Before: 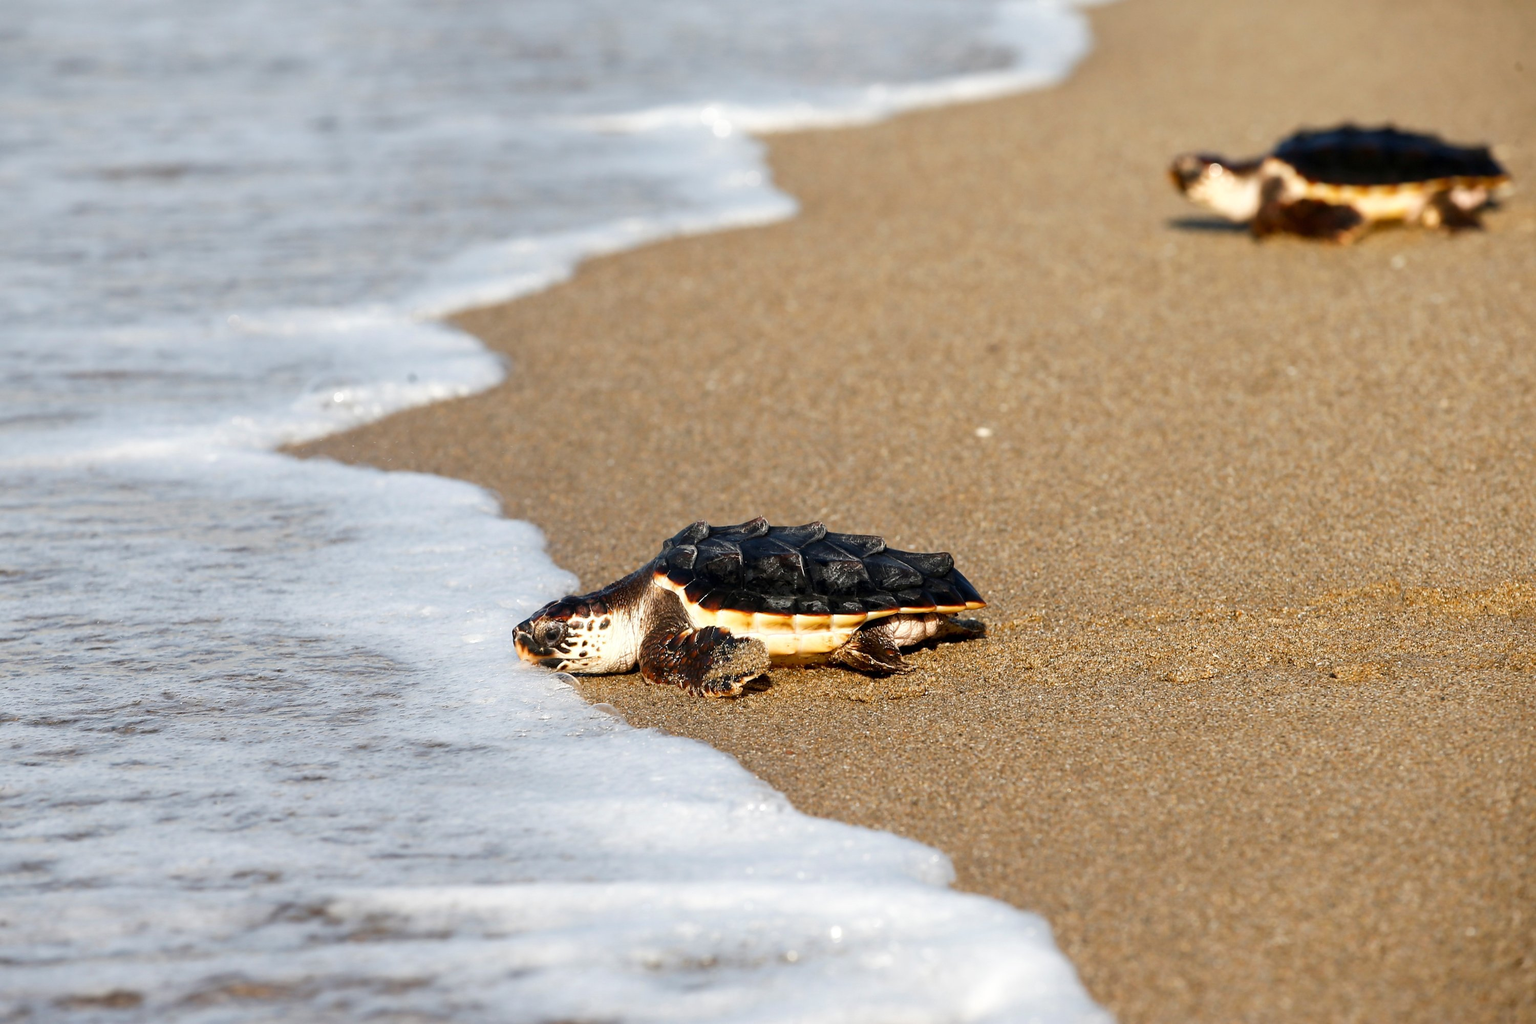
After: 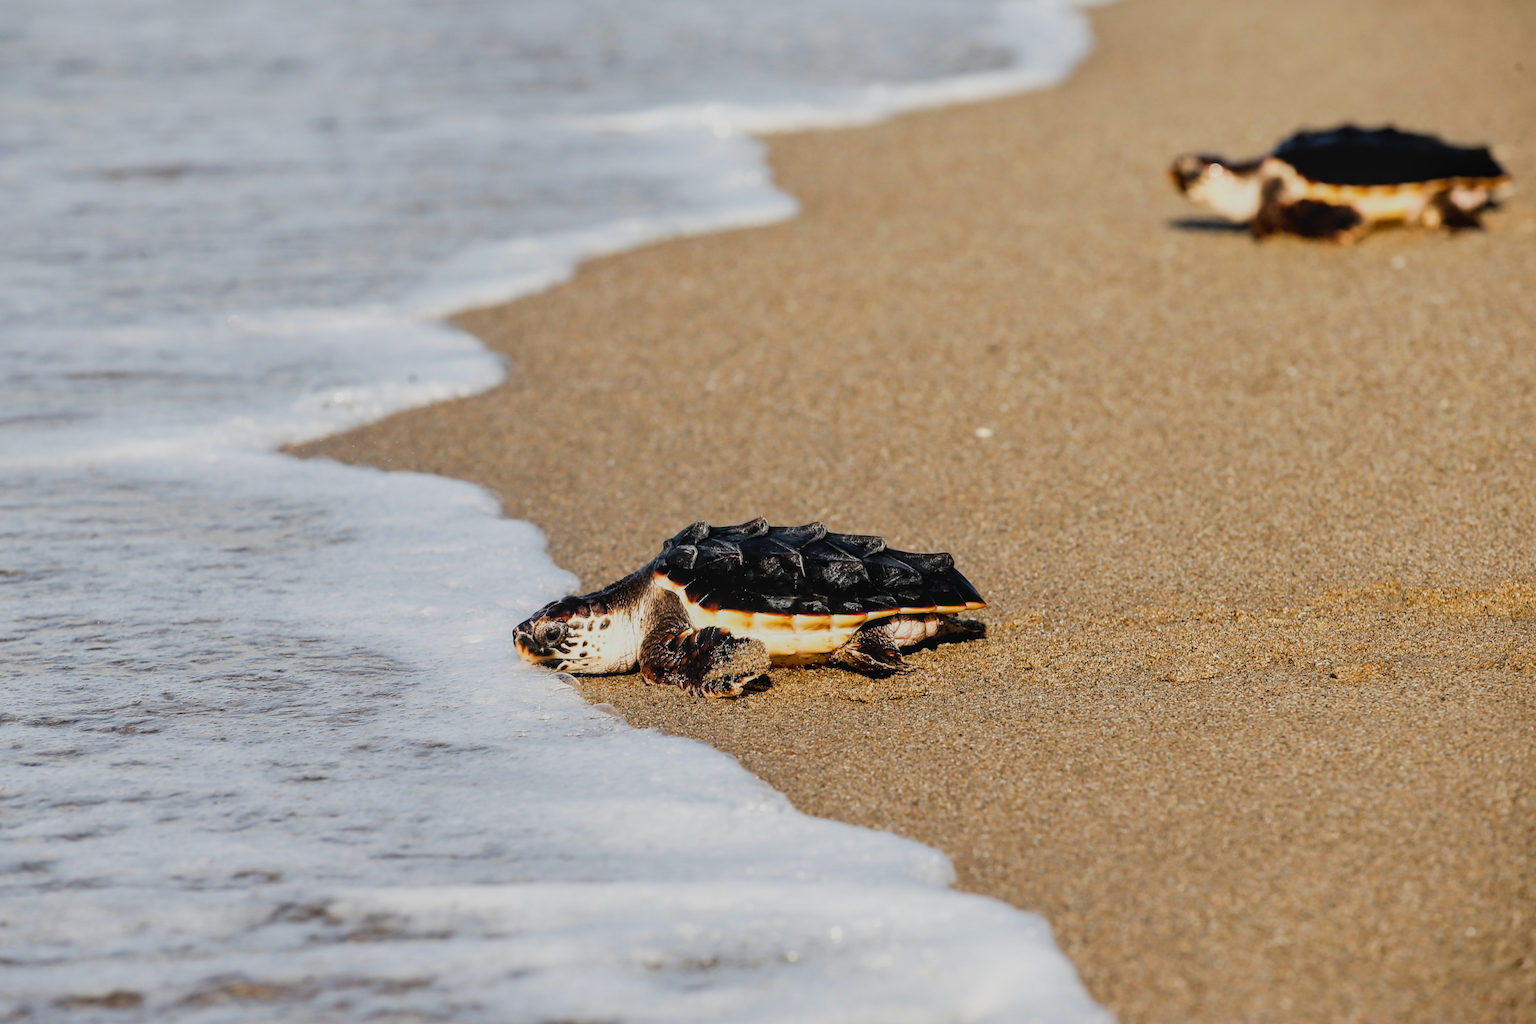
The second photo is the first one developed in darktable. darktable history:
shadows and highlights: shadows 32.28, highlights -31.54, soften with gaussian
filmic rgb: middle gray luminance 29.22%, black relative exposure -10.25 EV, white relative exposure 5.49 EV, target black luminance 0%, hardness 3.91, latitude 2.59%, contrast 1.128, highlights saturation mix 4.47%, shadows ↔ highlights balance 15.78%, iterations of high-quality reconstruction 0
local contrast: detail 109%
